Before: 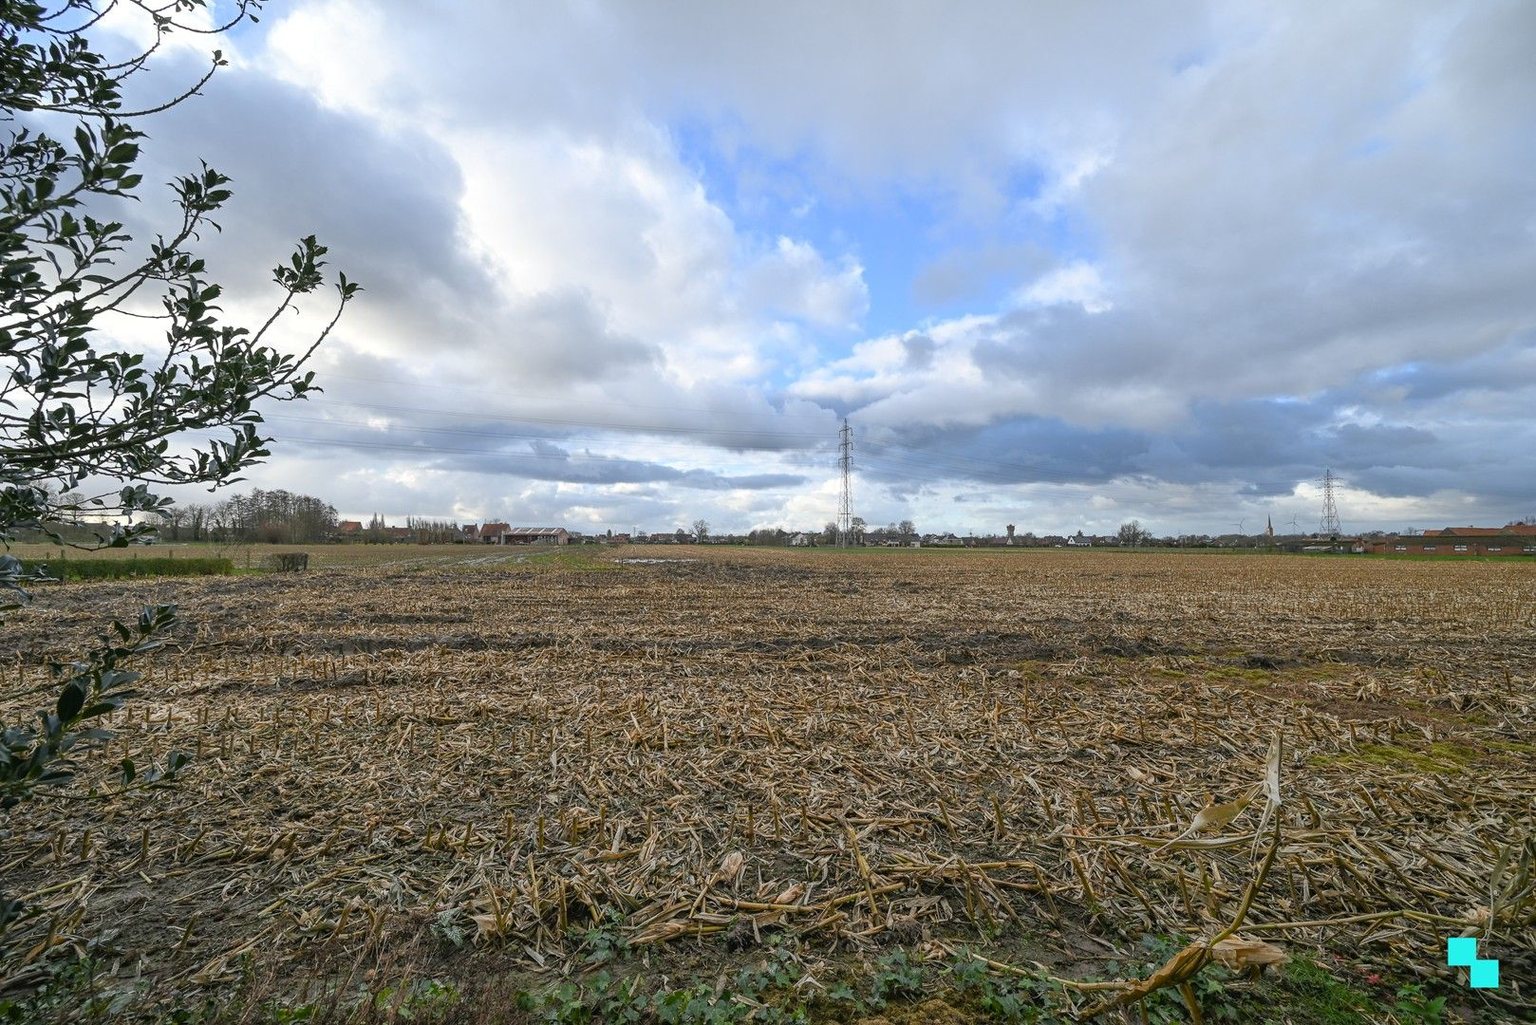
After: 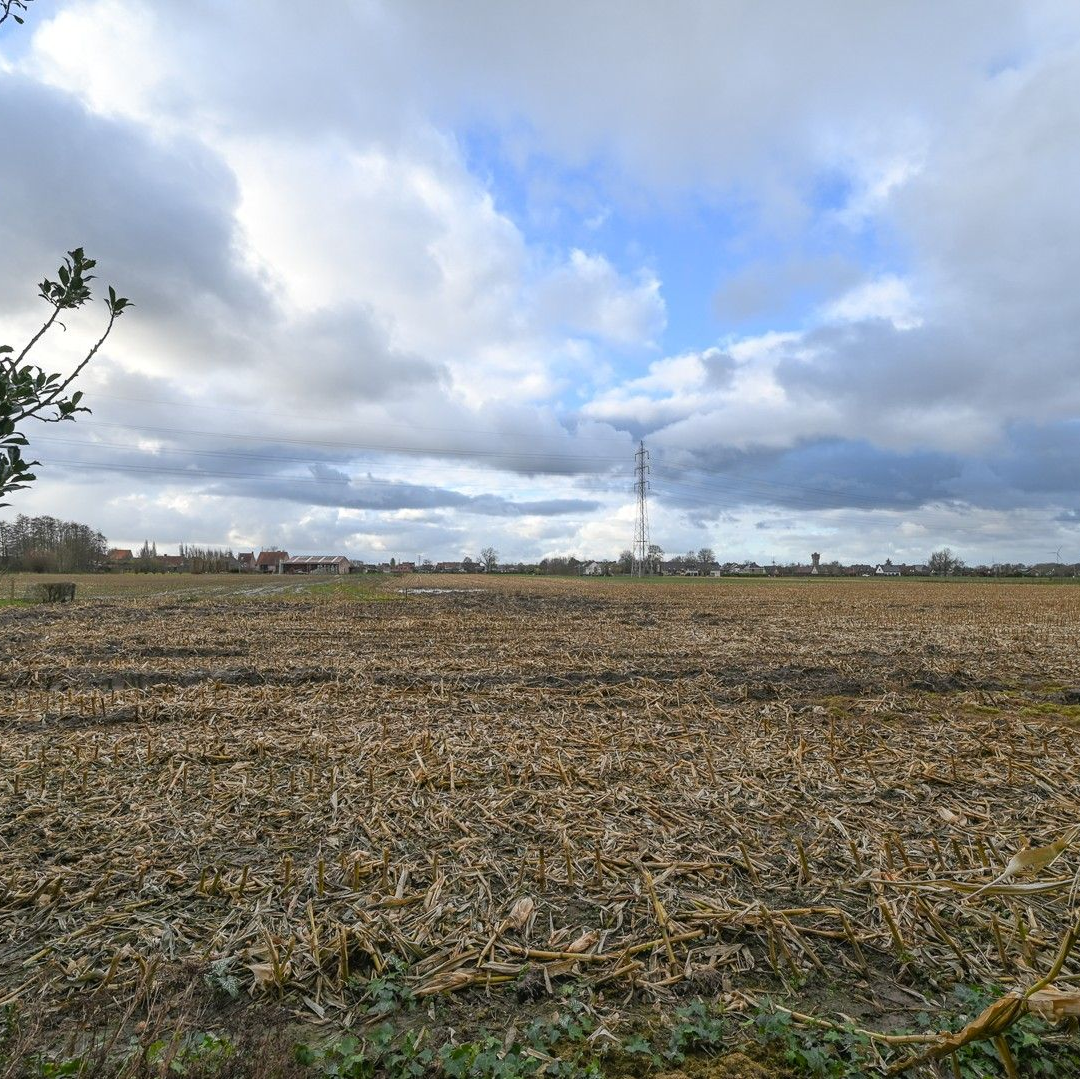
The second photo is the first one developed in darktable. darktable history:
crop and rotate: left 15.504%, right 17.706%
